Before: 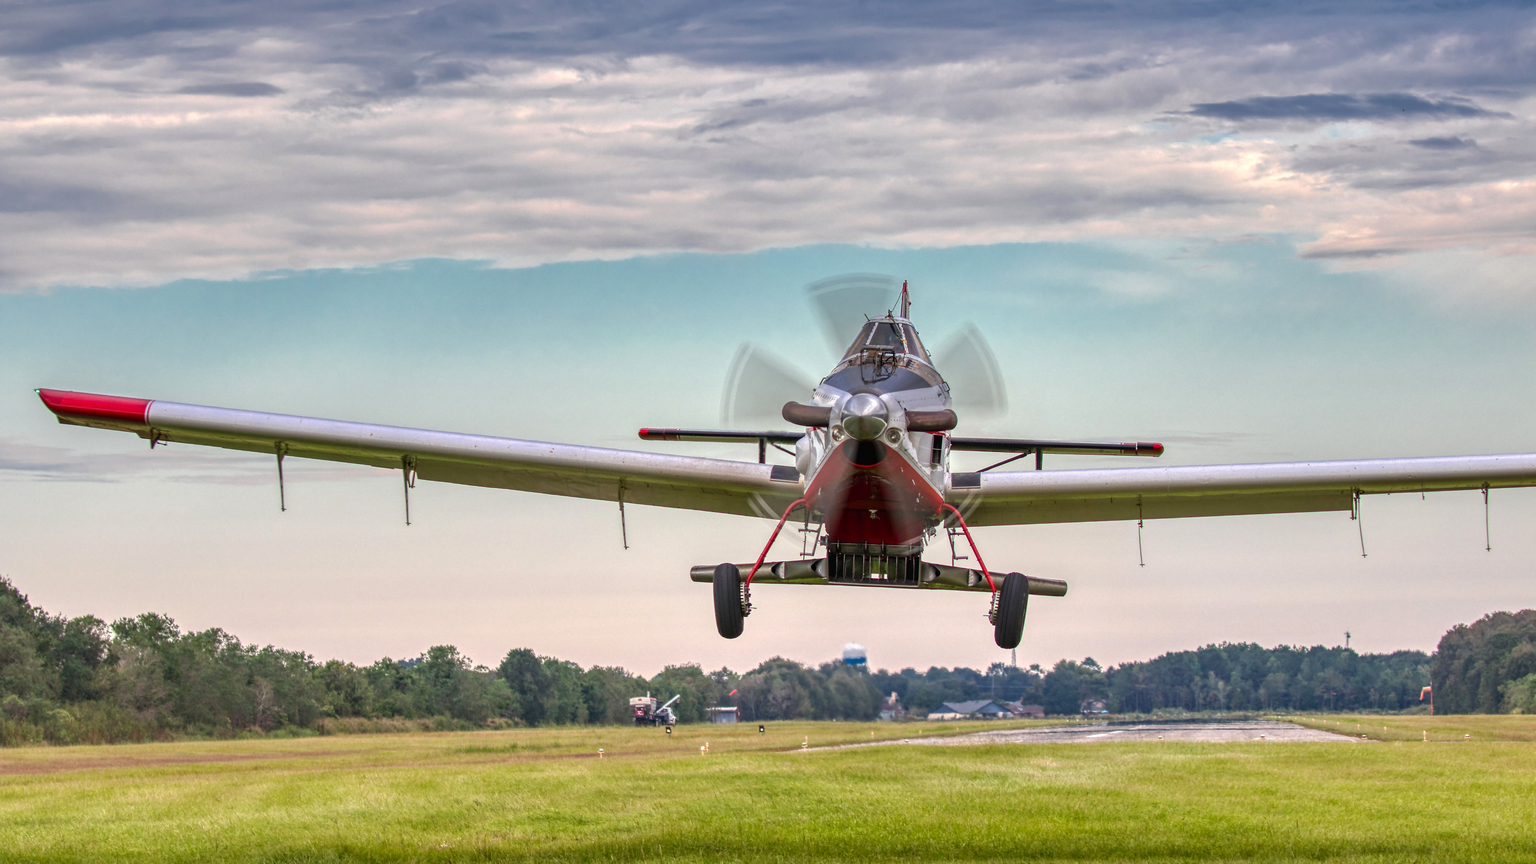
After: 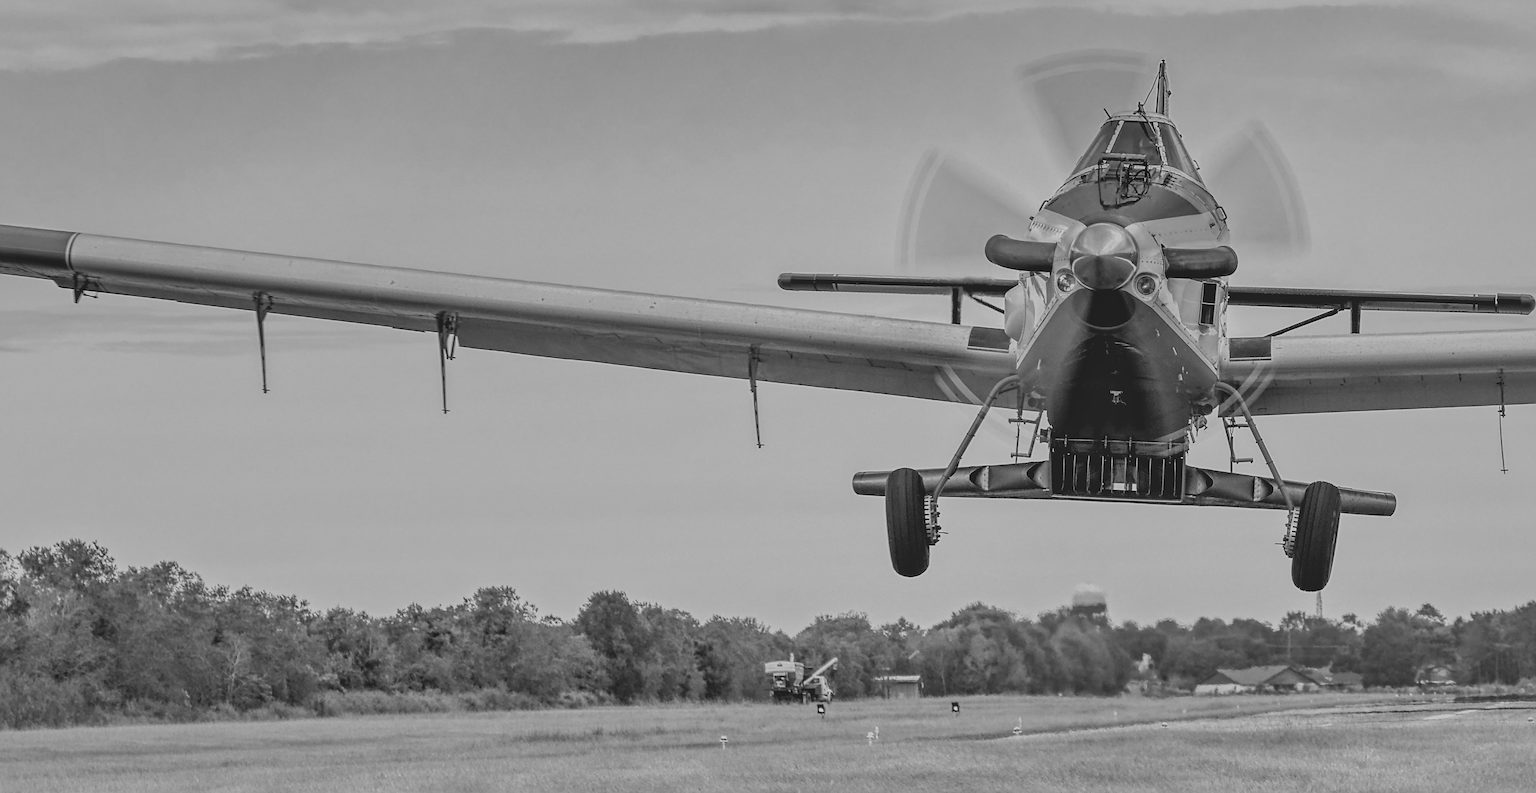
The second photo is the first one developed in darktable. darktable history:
exposure: black level correction 0.01, exposure 0.011 EV, compensate highlight preservation false
monochrome: on, module defaults
local contrast: mode bilateral grid, contrast 20, coarseness 50, detail 130%, midtone range 0.2
filmic rgb: black relative exposure -7.65 EV, white relative exposure 4.56 EV, hardness 3.61
contrast brightness saturation: contrast -0.28
velvia: strength 45%
sharpen: radius 2.676, amount 0.669
crop: left 6.488%, top 27.668%, right 24.183%, bottom 8.656%
